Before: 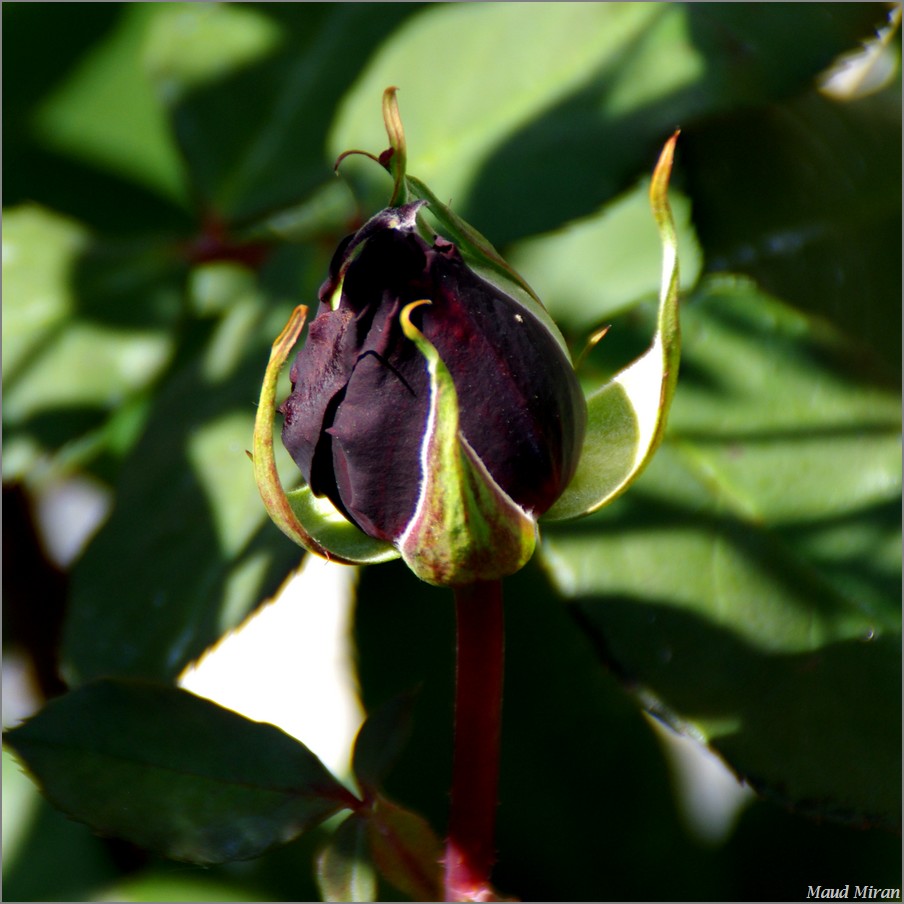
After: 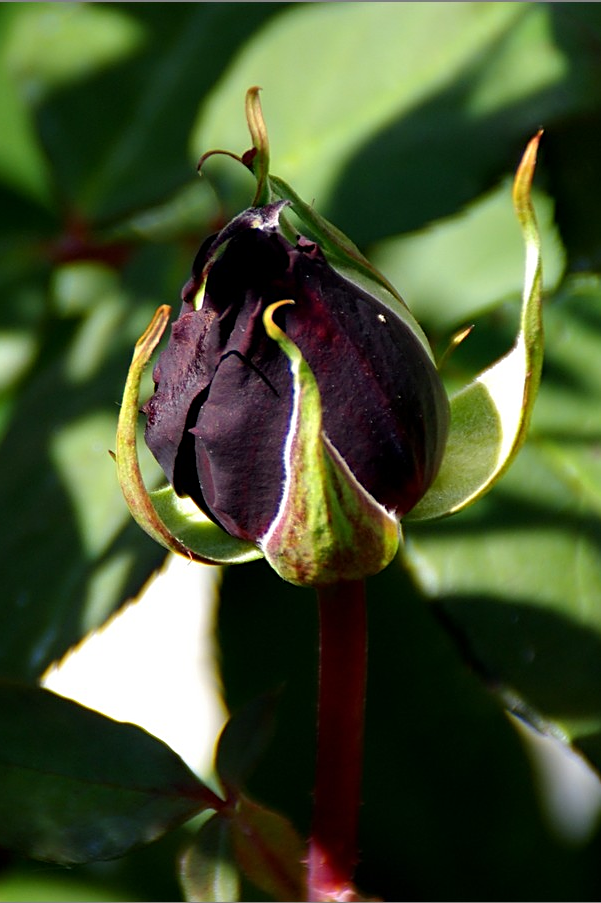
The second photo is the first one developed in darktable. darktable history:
sharpen: on, module defaults
crop and rotate: left 15.168%, right 18.251%
